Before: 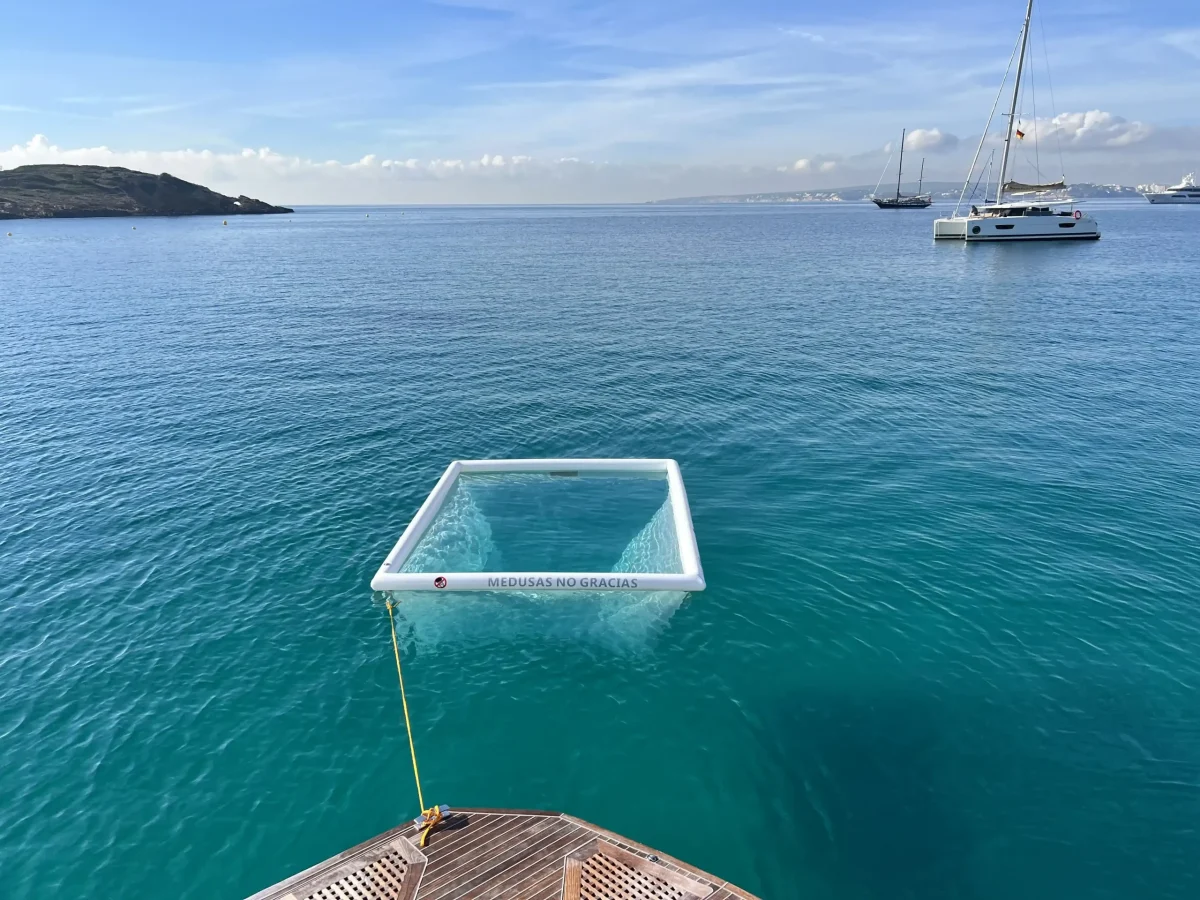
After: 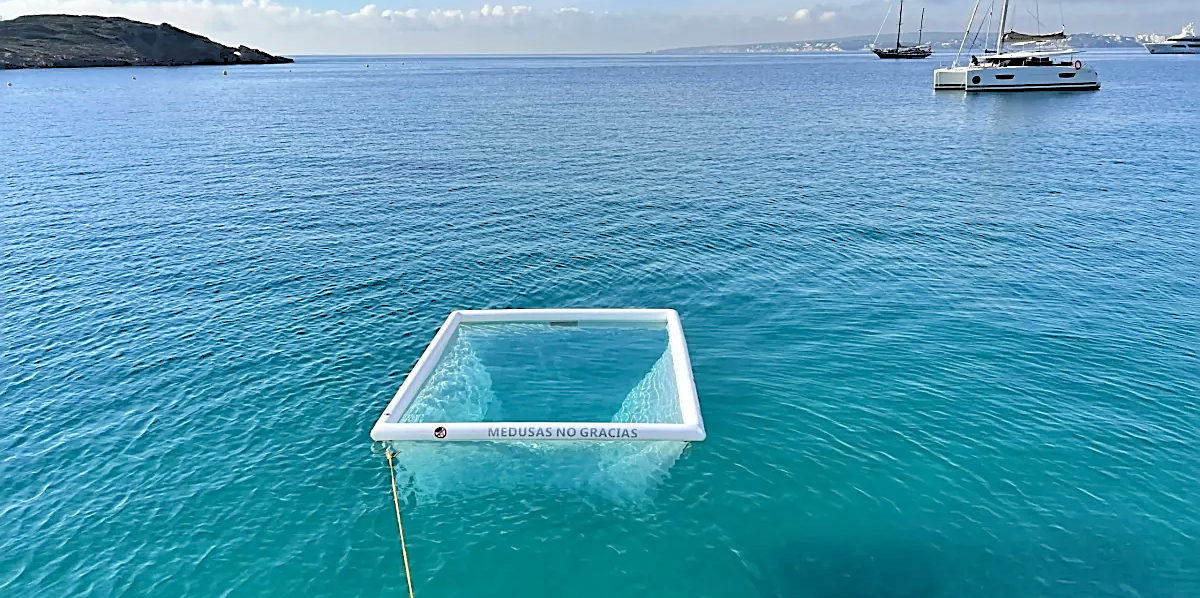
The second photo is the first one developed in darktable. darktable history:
rgb levels: levels [[0.027, 0.429, 0.996], [0, 0.5, 1], [0, 0.5, 1]]
sharpen: amount 0.75
shadows and highlights: soften with gaussian
crop: top 16.727%, bottom 16.727%
color zones: curves: ch0 [(0, 0.558) (0.143, 0.559) (0.286, 0.529) (0.429, 0.505) (0.571, 0.5) (0.714, 0.5) (0.857, 0.5) (1, 0.558)]; ch1 [(0, 0.469) (0.01, 0.469) (0.12, 0.446) (0.248, 0.469) (0.5, 0.5) (0.748, 0.5) (0.99, 0.469) (1, 0.469)]
